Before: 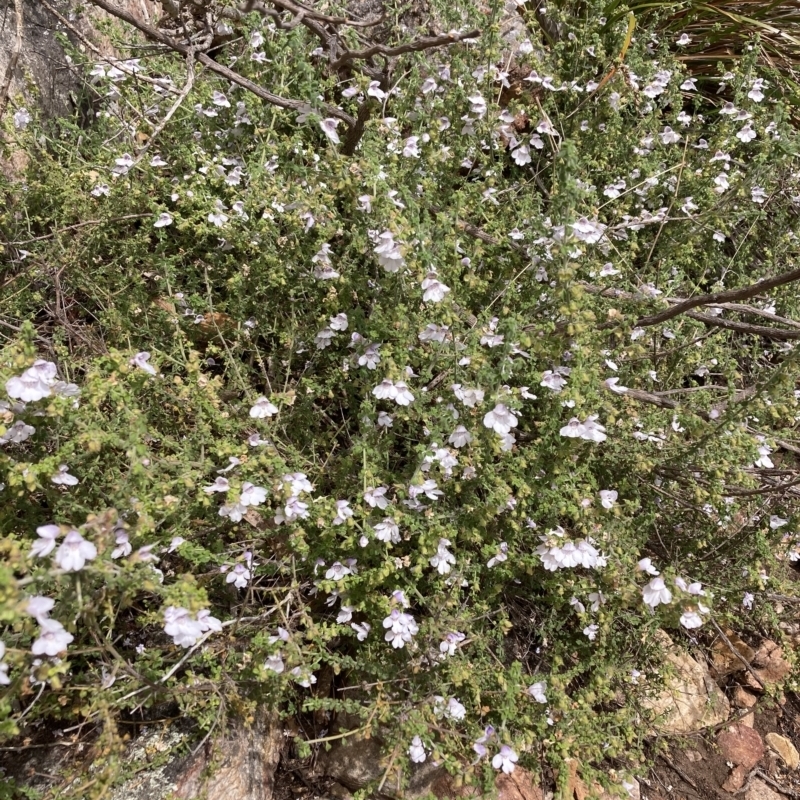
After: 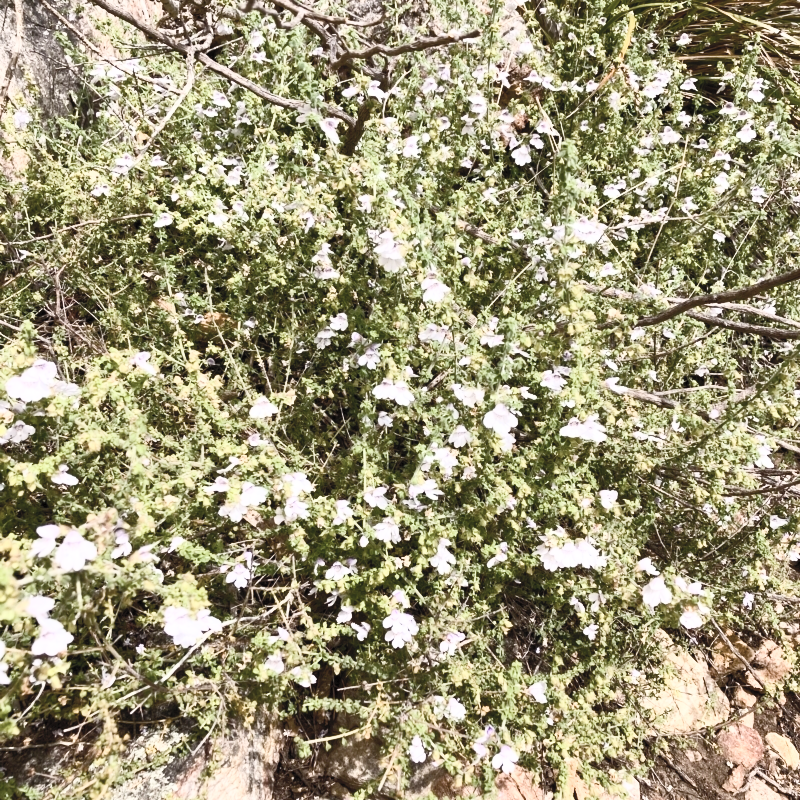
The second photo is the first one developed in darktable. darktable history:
contrast brightness saturation: contrast 0.553, brightness 0.572, saturation -0.349
color balance rgb: perceptual saturation grading › global saturation 20%, perceptual saturation grading › highlights -50.458%, perceptual saturation grading › shadows 30.276%, global vibrance 50.584%
